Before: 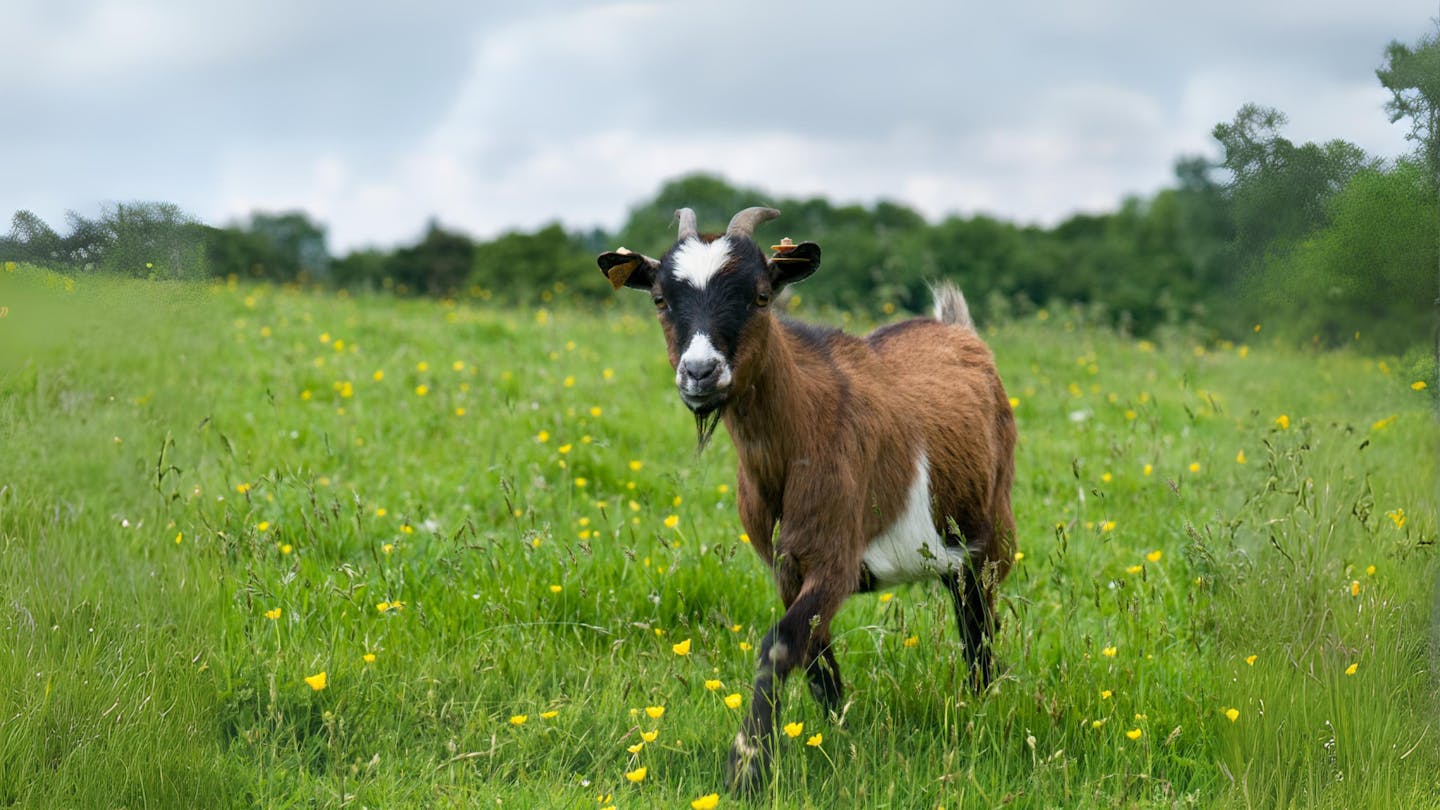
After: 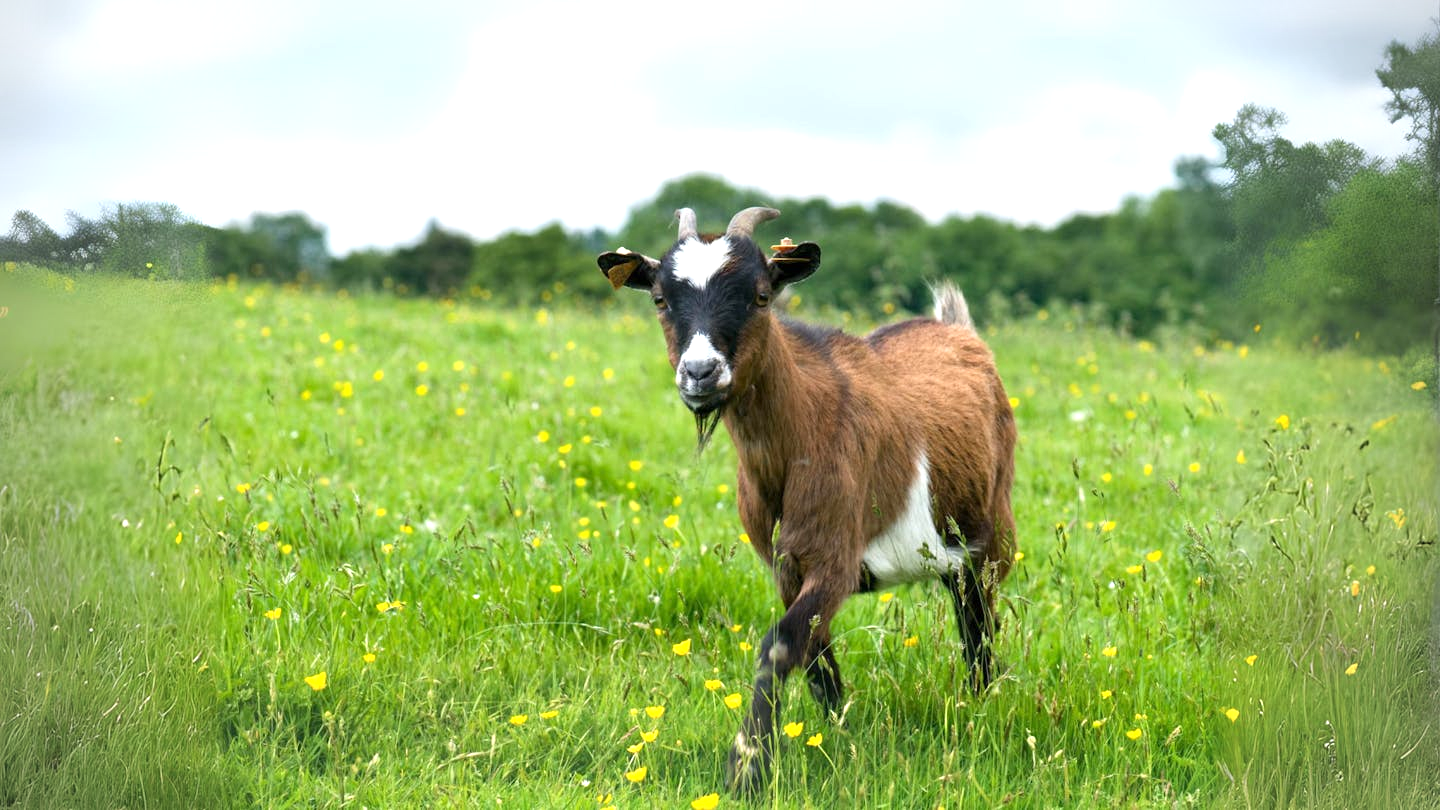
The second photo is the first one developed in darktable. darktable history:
vignetting: on, module defaults
exposure: exposure 0.74 EV, compensate highlight preservation false
